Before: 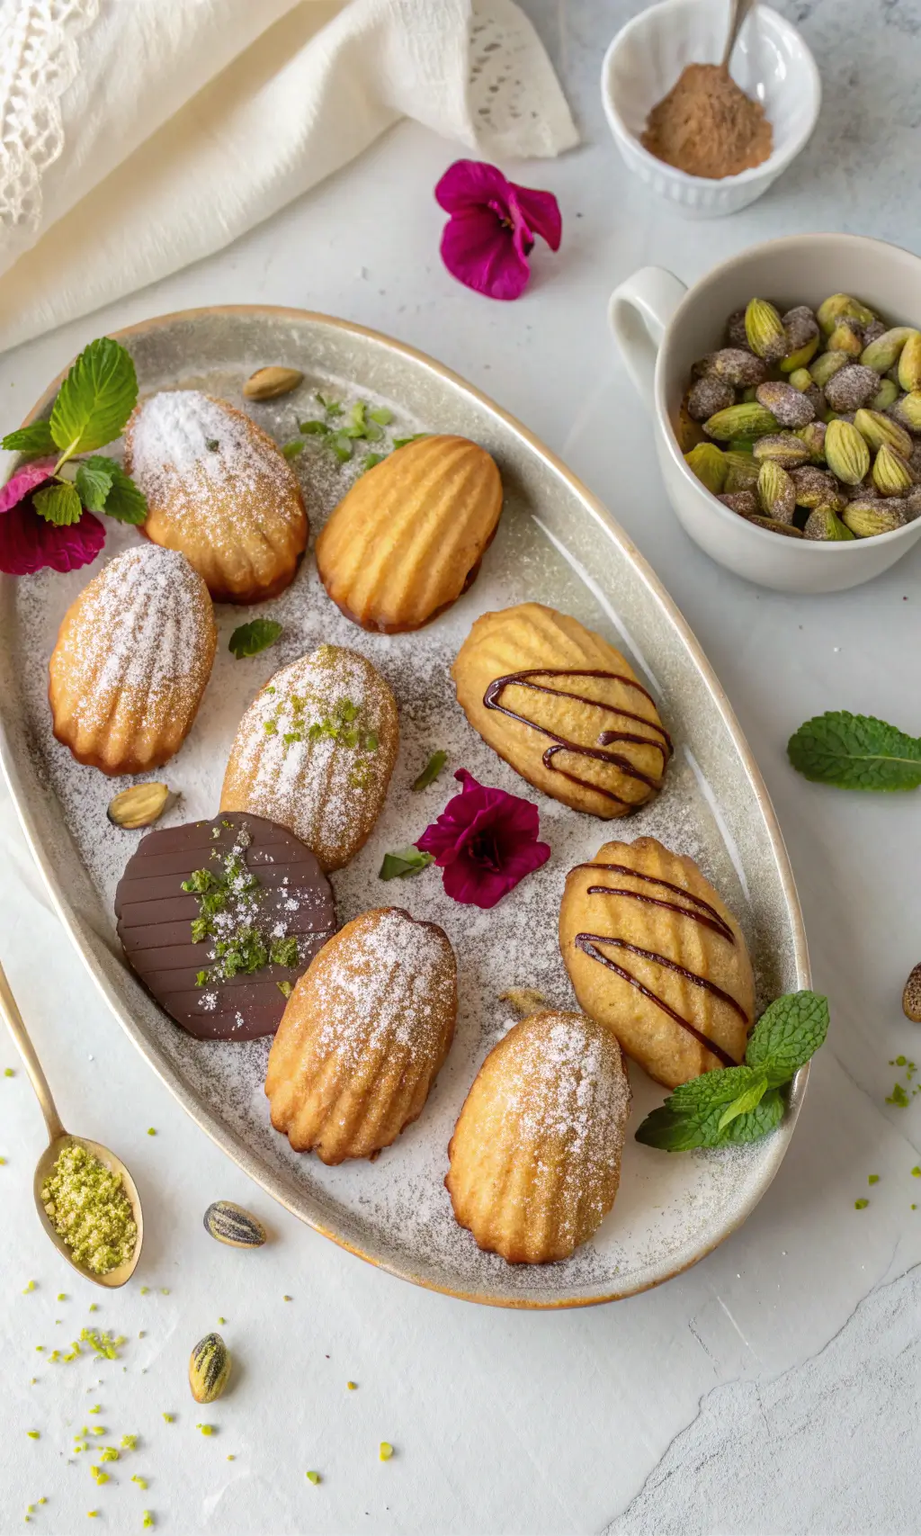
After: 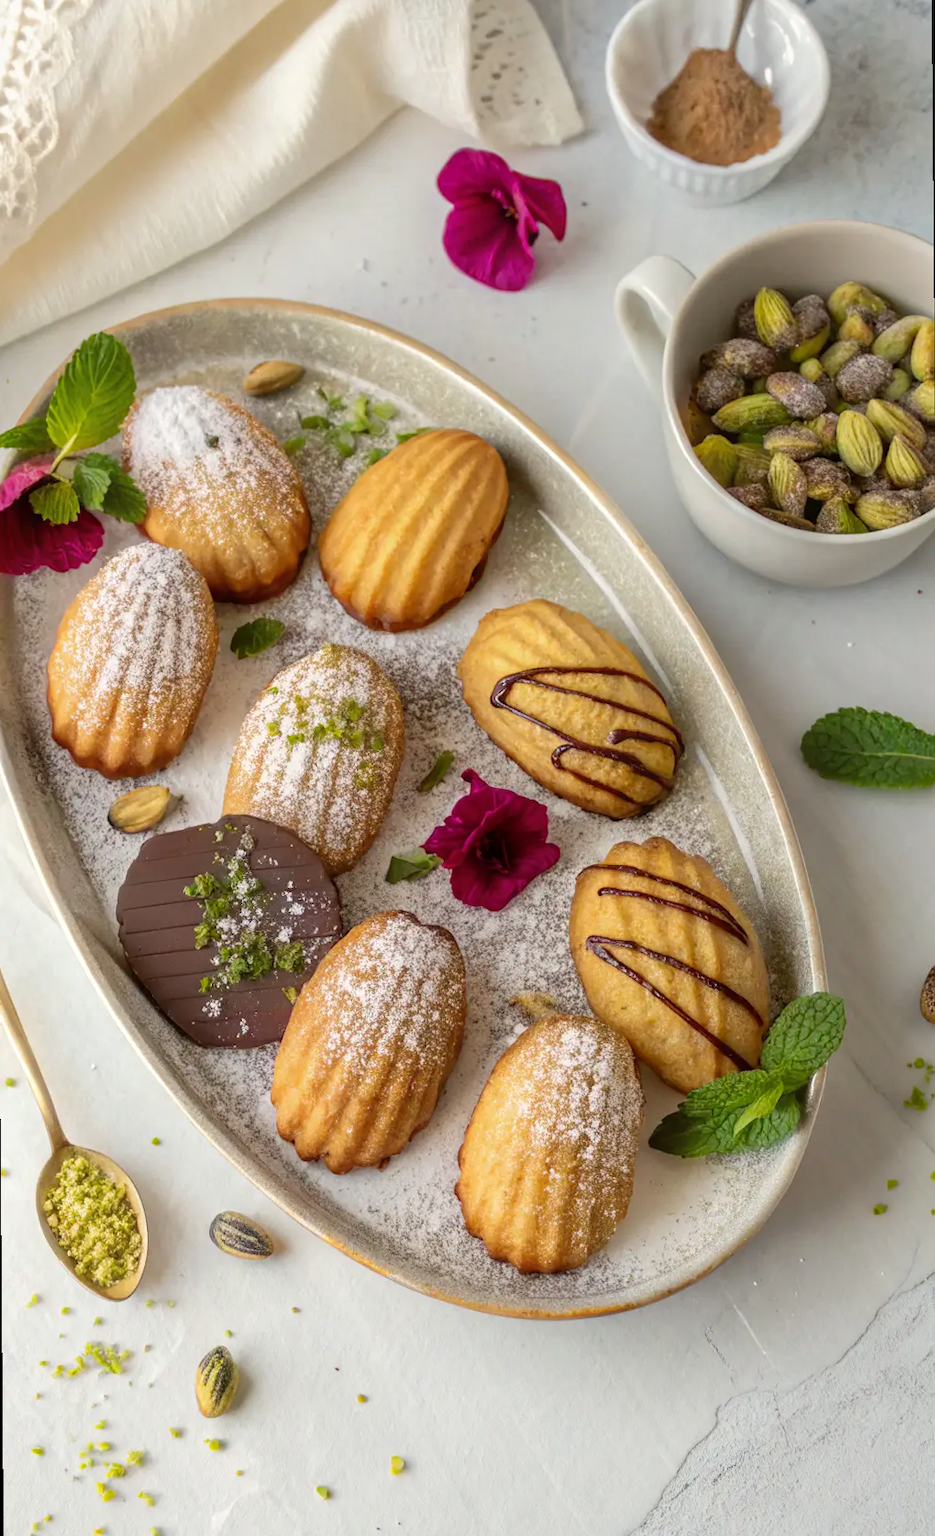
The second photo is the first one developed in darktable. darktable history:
color correction: highlights b* 3
rotate and perspective: rotation -0.45°, automatic cropping original format, crop left 0.008, crop right 0.992, crop top 0.012, crop bottom 0.988
